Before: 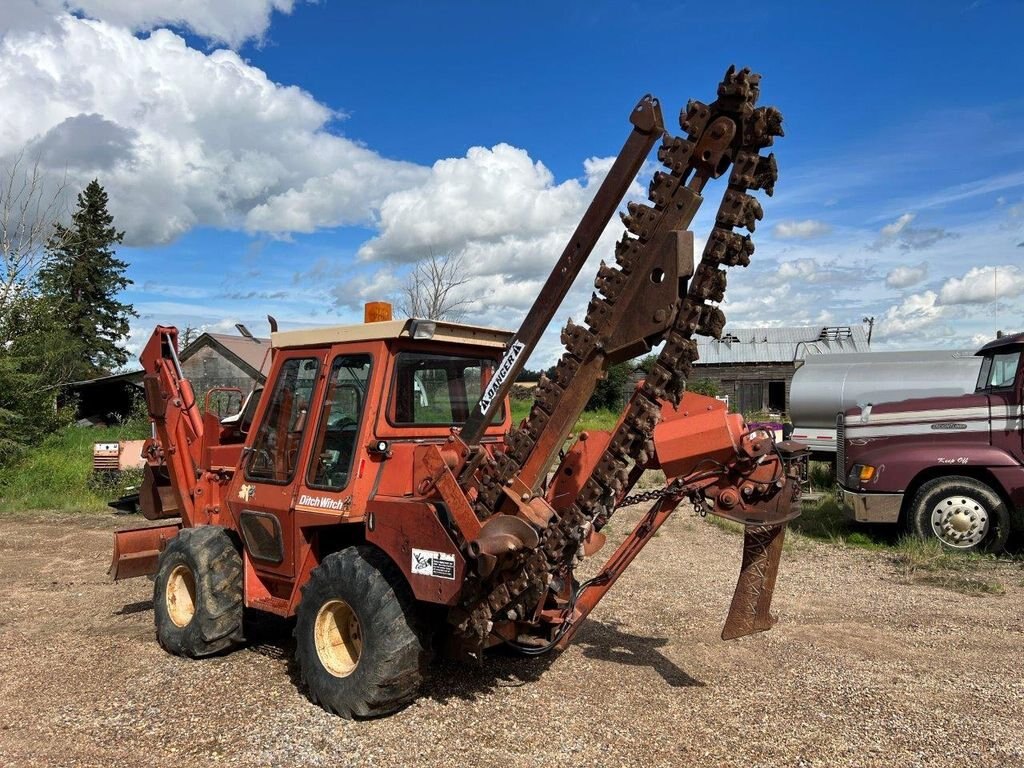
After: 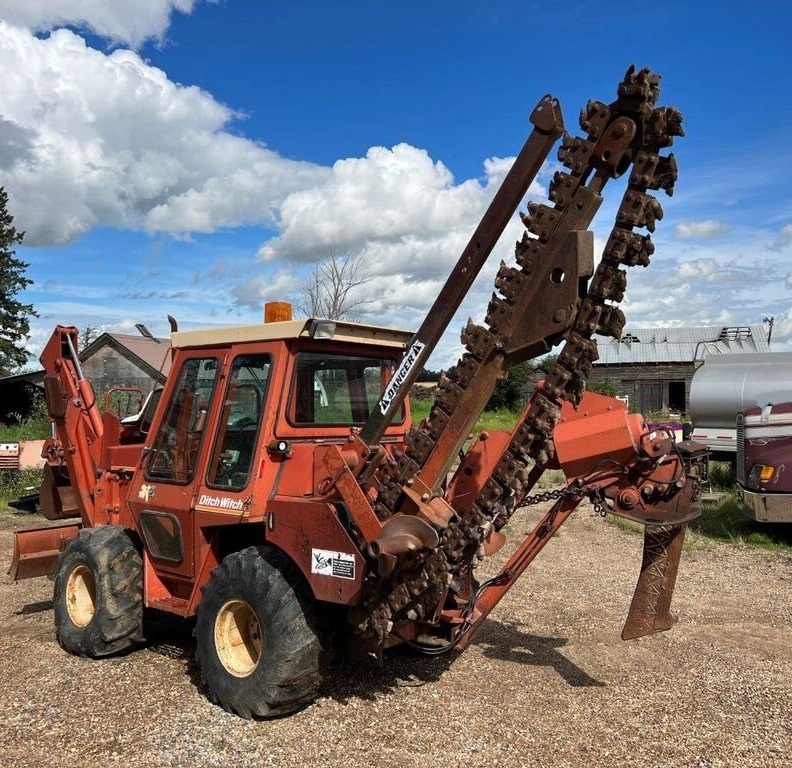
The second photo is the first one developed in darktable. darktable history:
crop: left 9.856%, right 12.791%
